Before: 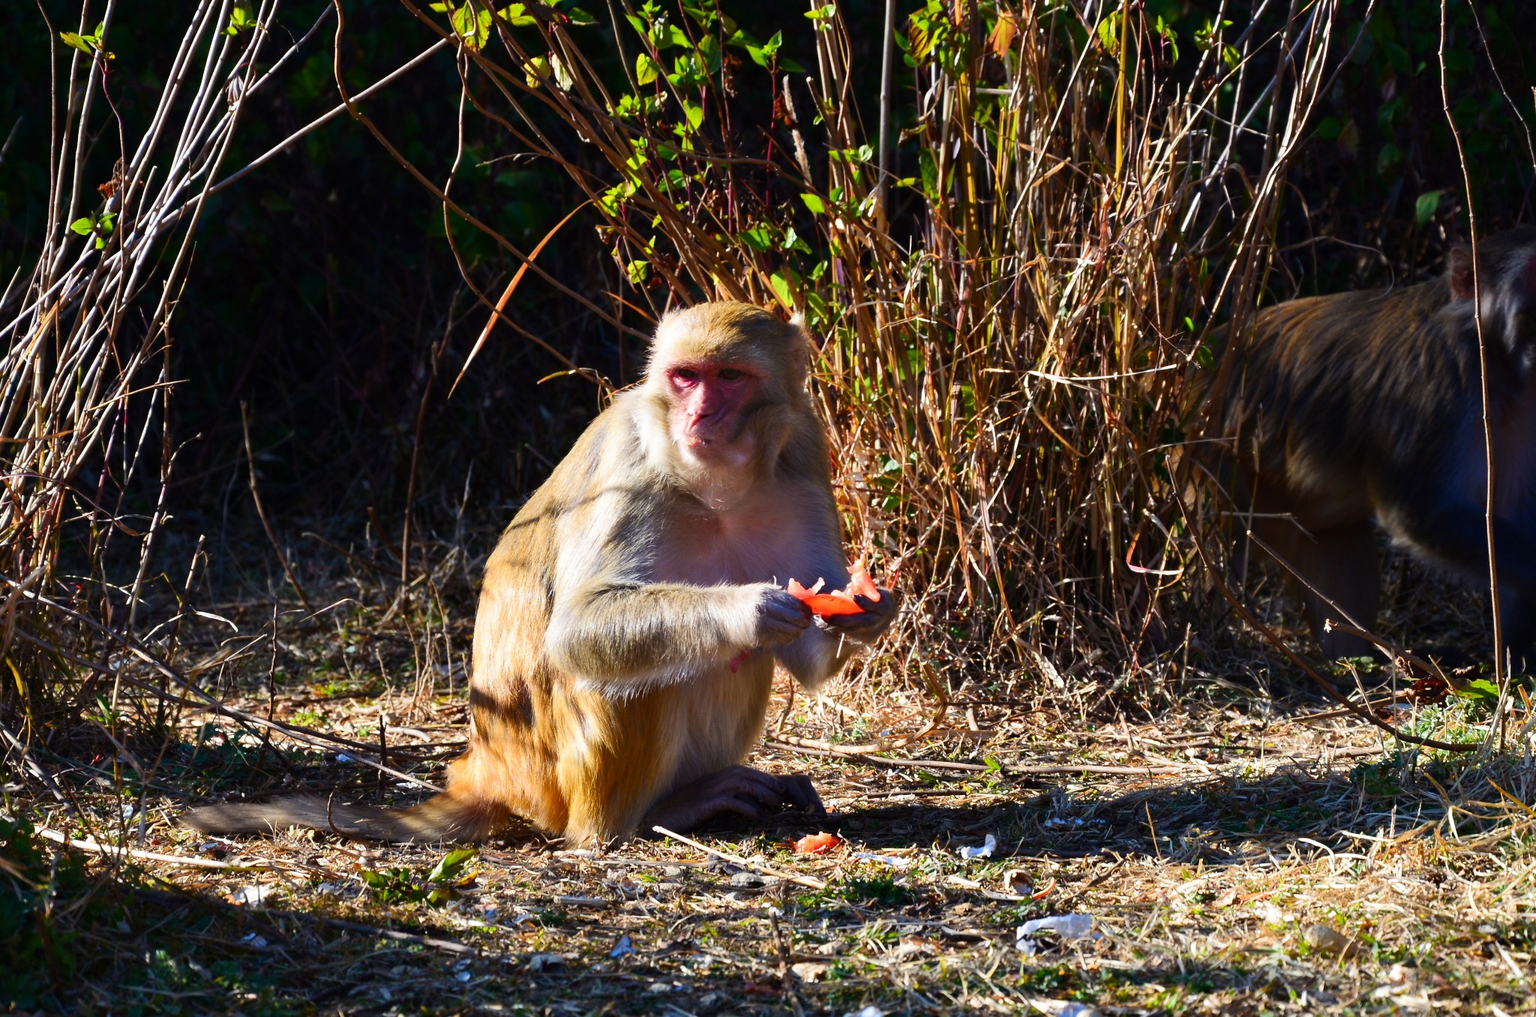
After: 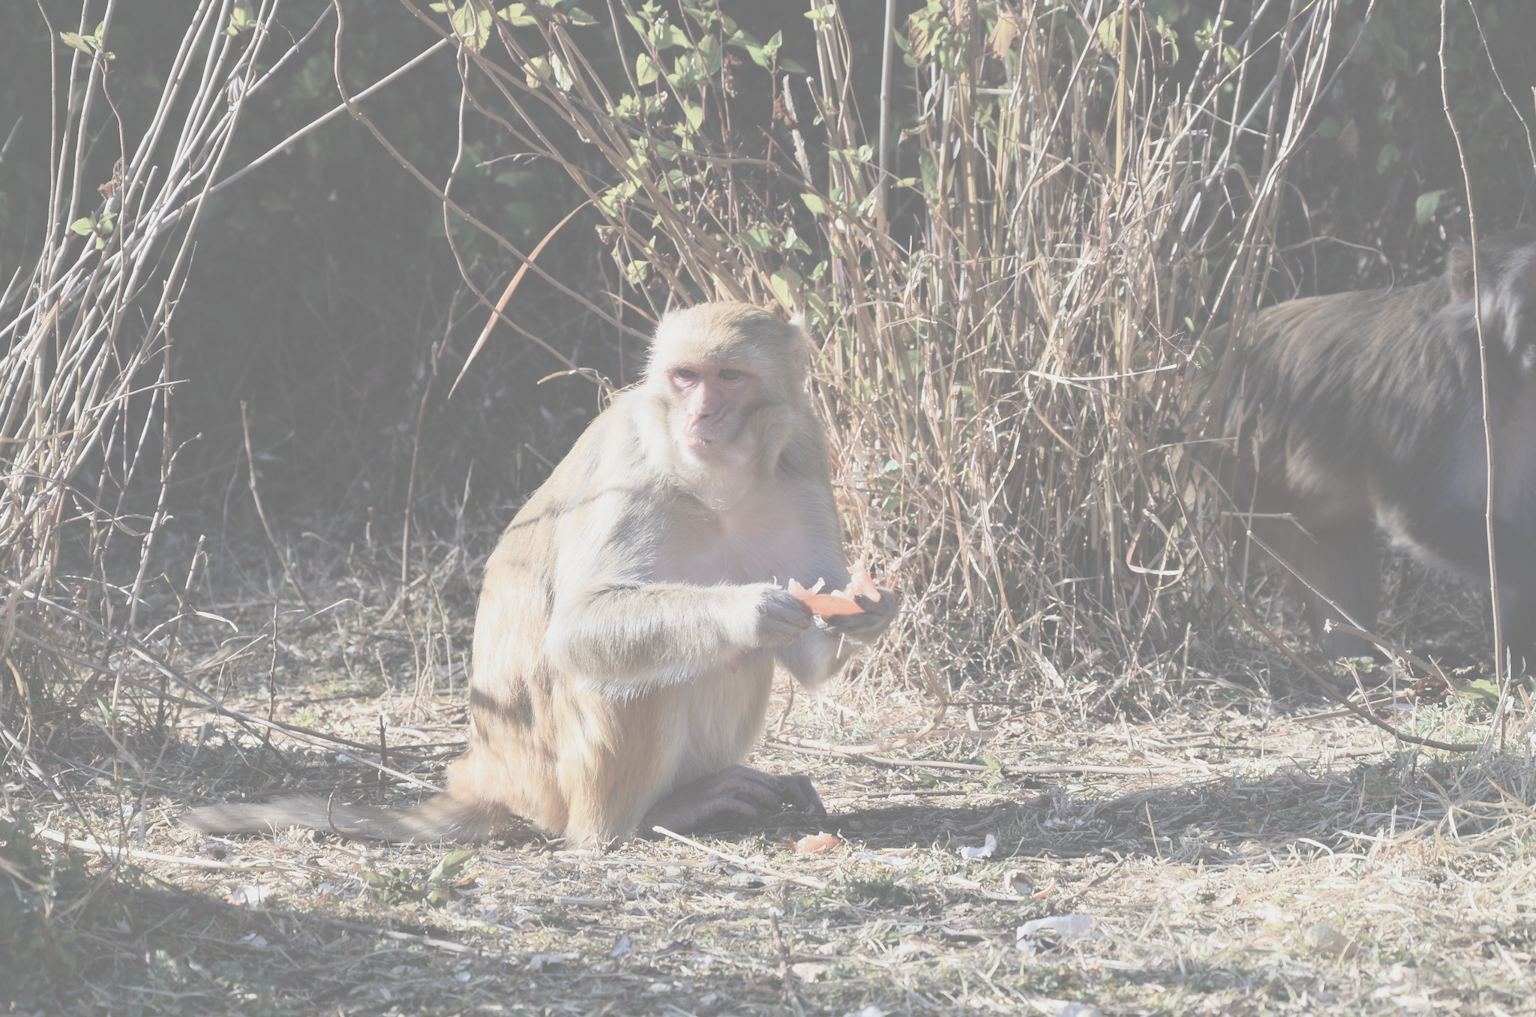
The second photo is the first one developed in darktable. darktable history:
contrast brightness saturation: contrast -0.301, brightness 0.769, saturation -0.763
